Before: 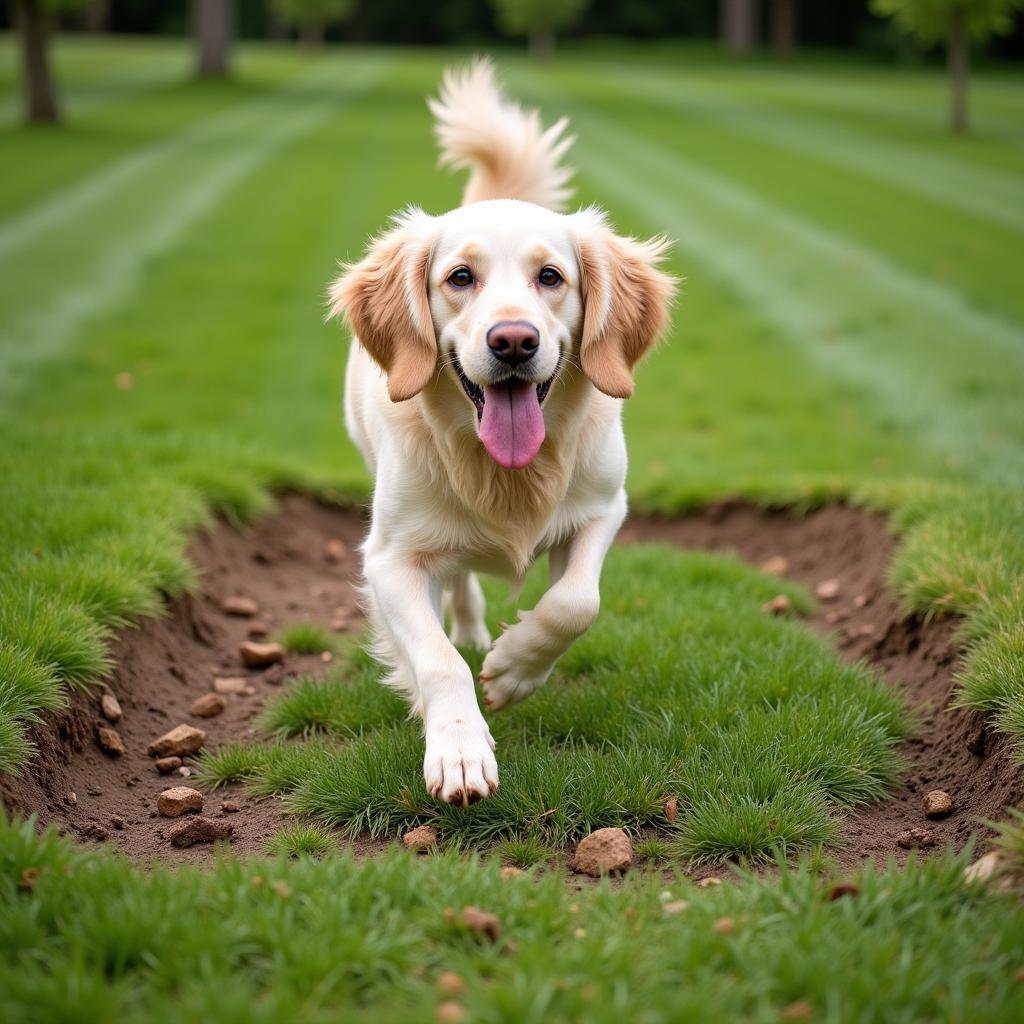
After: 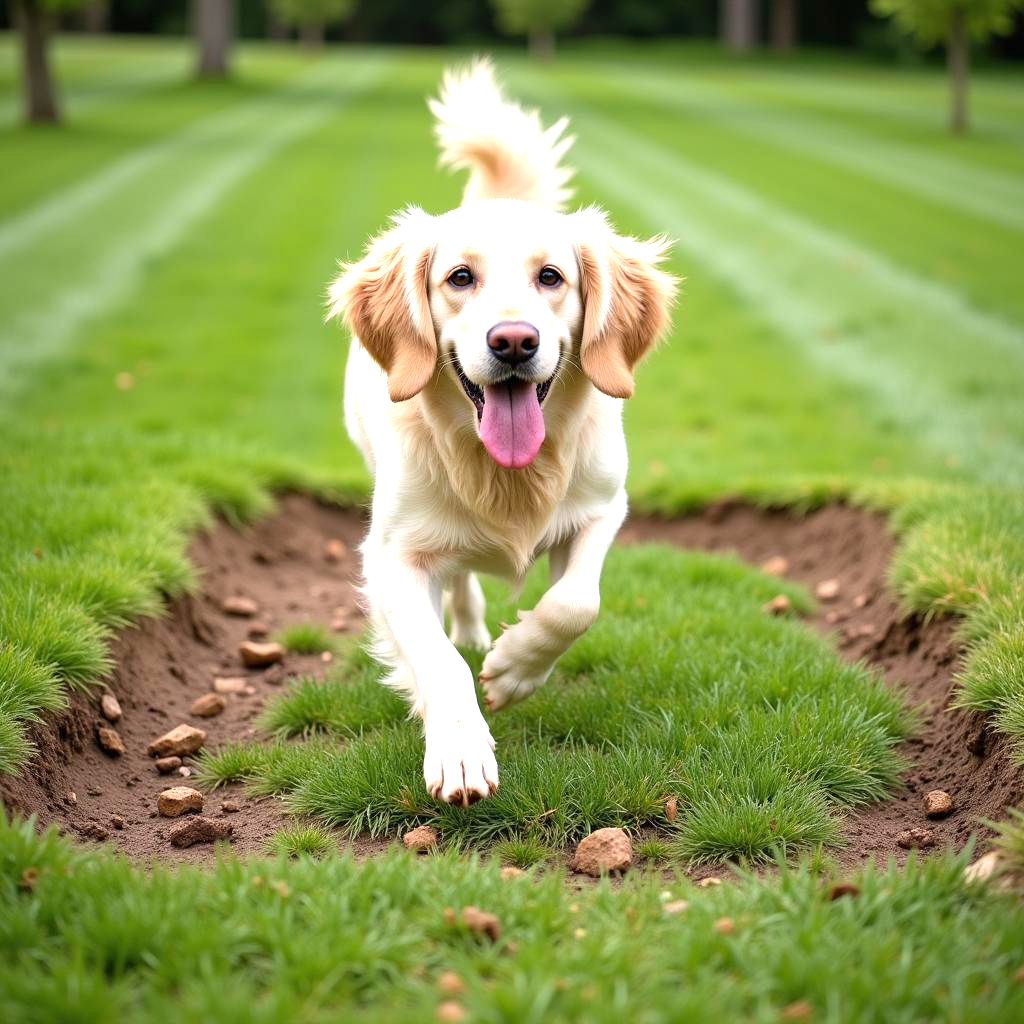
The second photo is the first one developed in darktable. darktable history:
exposure: exposure 0.741 EV, compensate exposure bias true, compensate highlight preservation false
